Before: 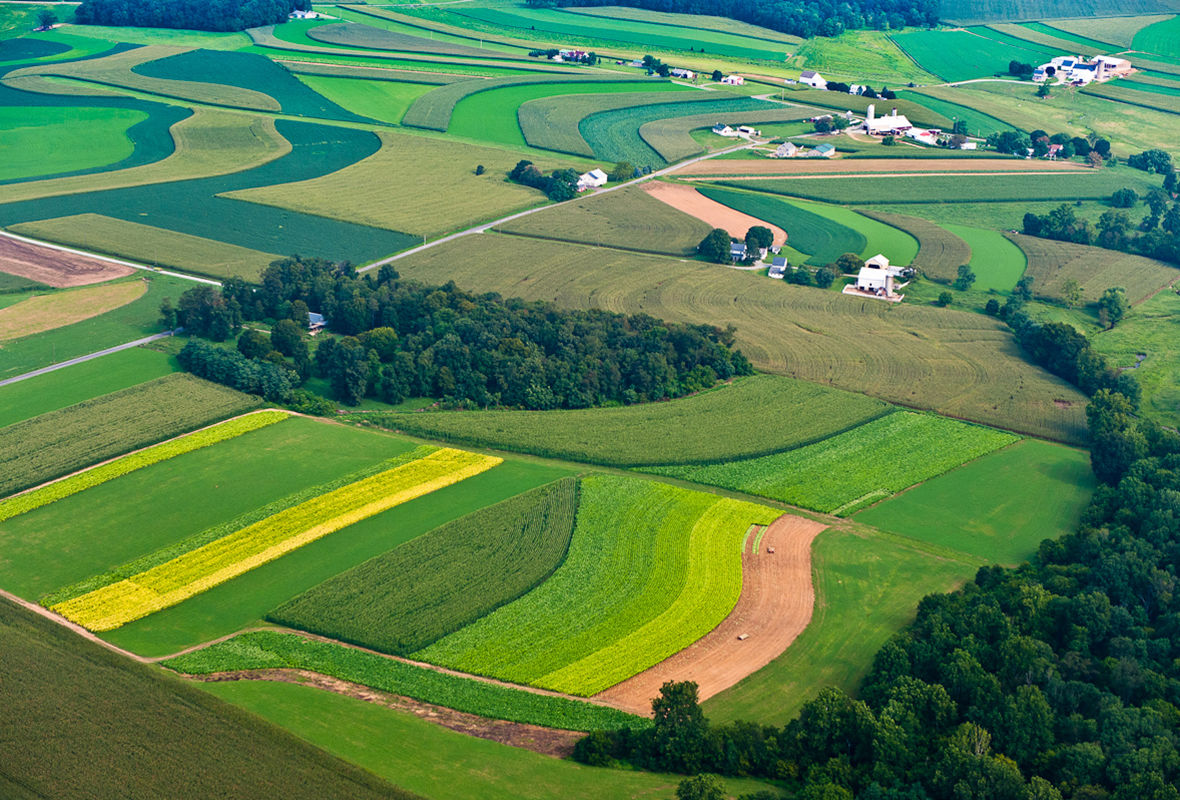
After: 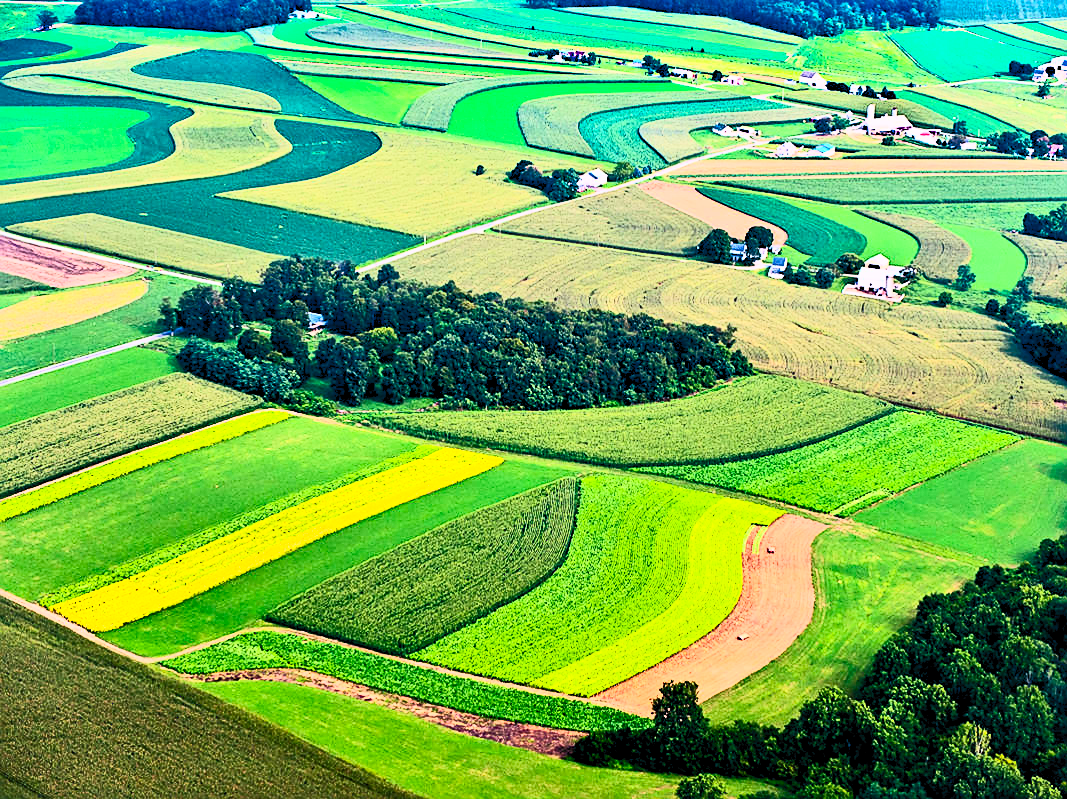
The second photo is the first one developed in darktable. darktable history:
crop: right 9.517%, bottom 0.03%
contrast equalizer: y [[0.6 ×6], [0.55 ×6], [0 ×6], [0 ×6], [0 ×6]]
filmic rgb: black relative exposure -7 EV, white relative exposure 5.96 EV, target black luminance 0%, hardness 2.75, latitude 60.95%, contrast 0.691, highlights saturation mix 11.02%, shadows ↔ highlights balance -0.081%, color science v6 (2022)
contrast brightness saturation: contrast 0.838, brightness 0.594, saturation 0.581
sharpen: on, module defaults
